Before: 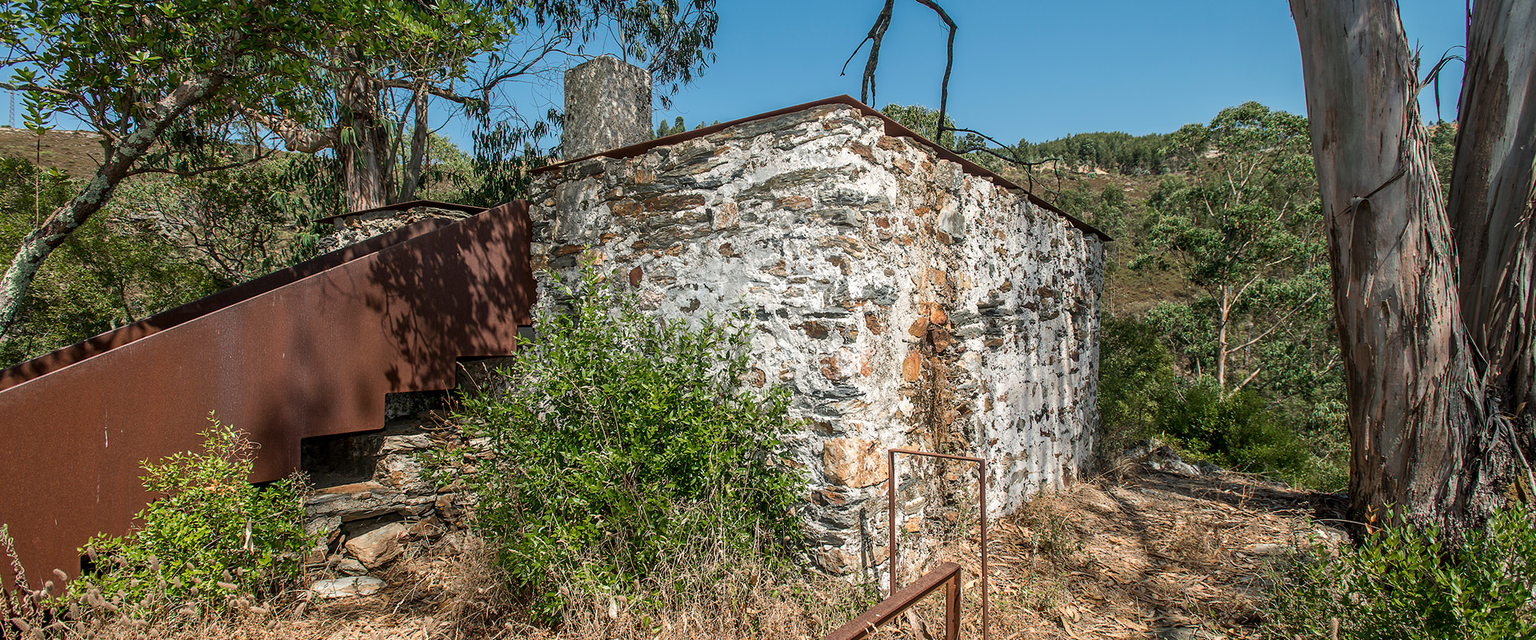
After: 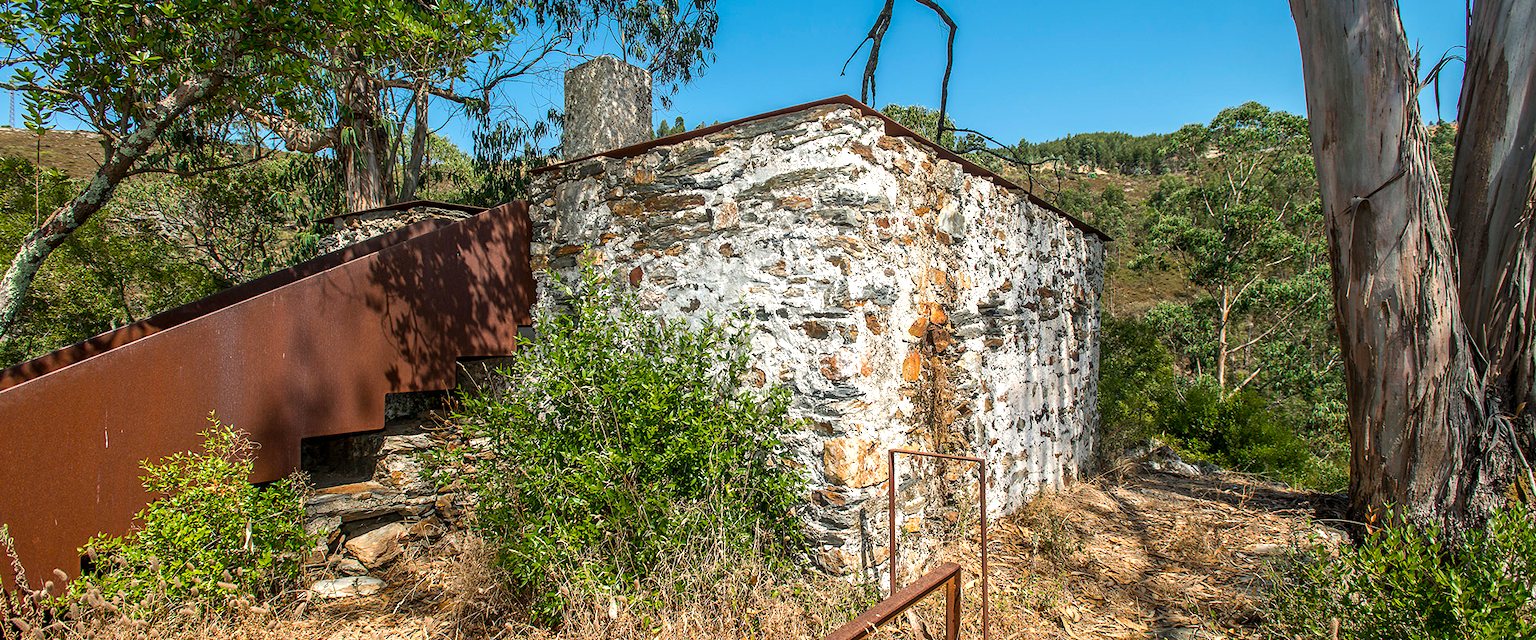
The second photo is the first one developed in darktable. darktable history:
color balance rgb: power › hue 314.49°, perceptual saturation grading › global saturation 25.868%, perceptual brilliance grading › global brilliance 11.064%
